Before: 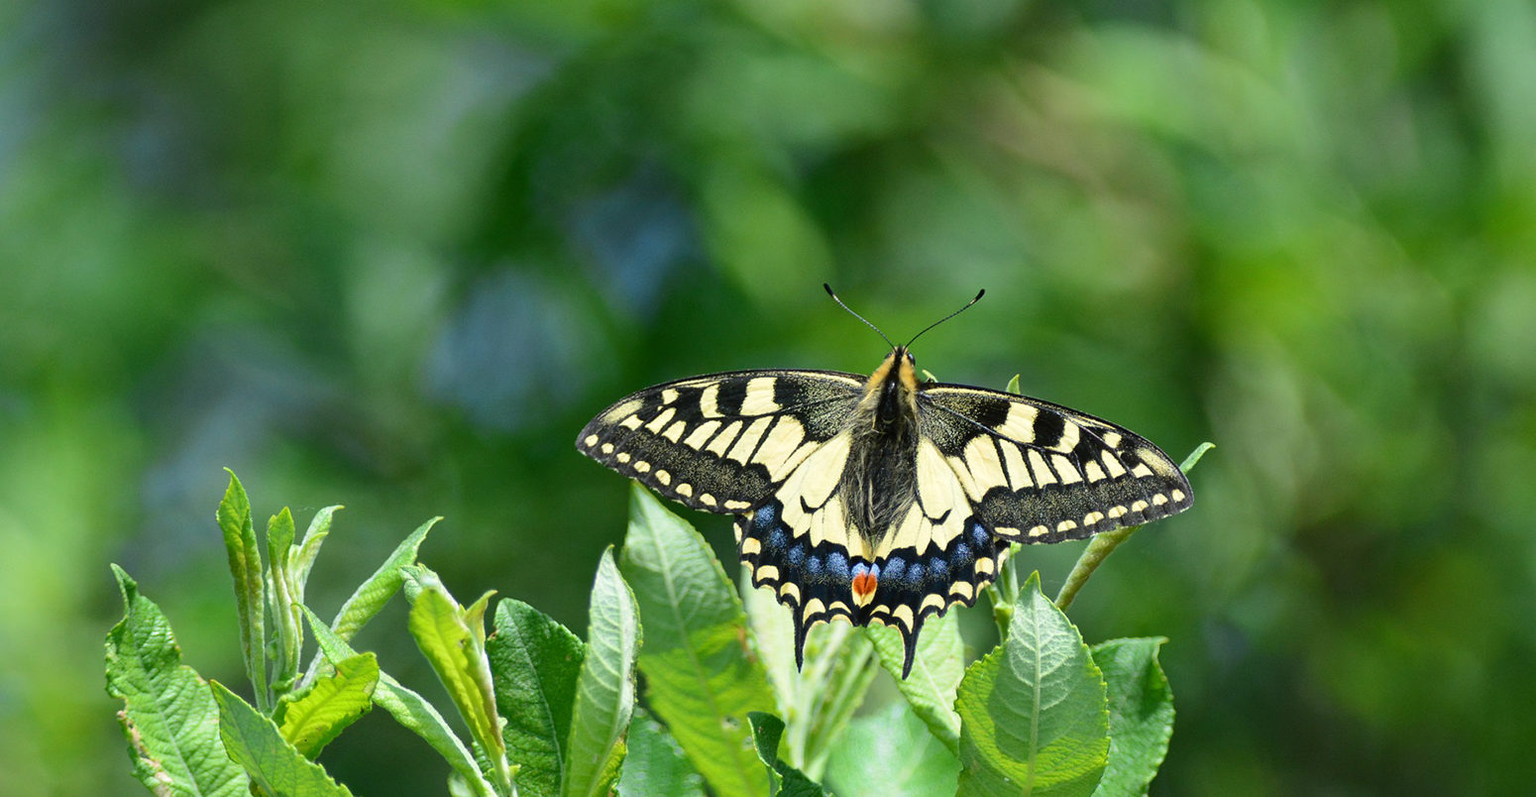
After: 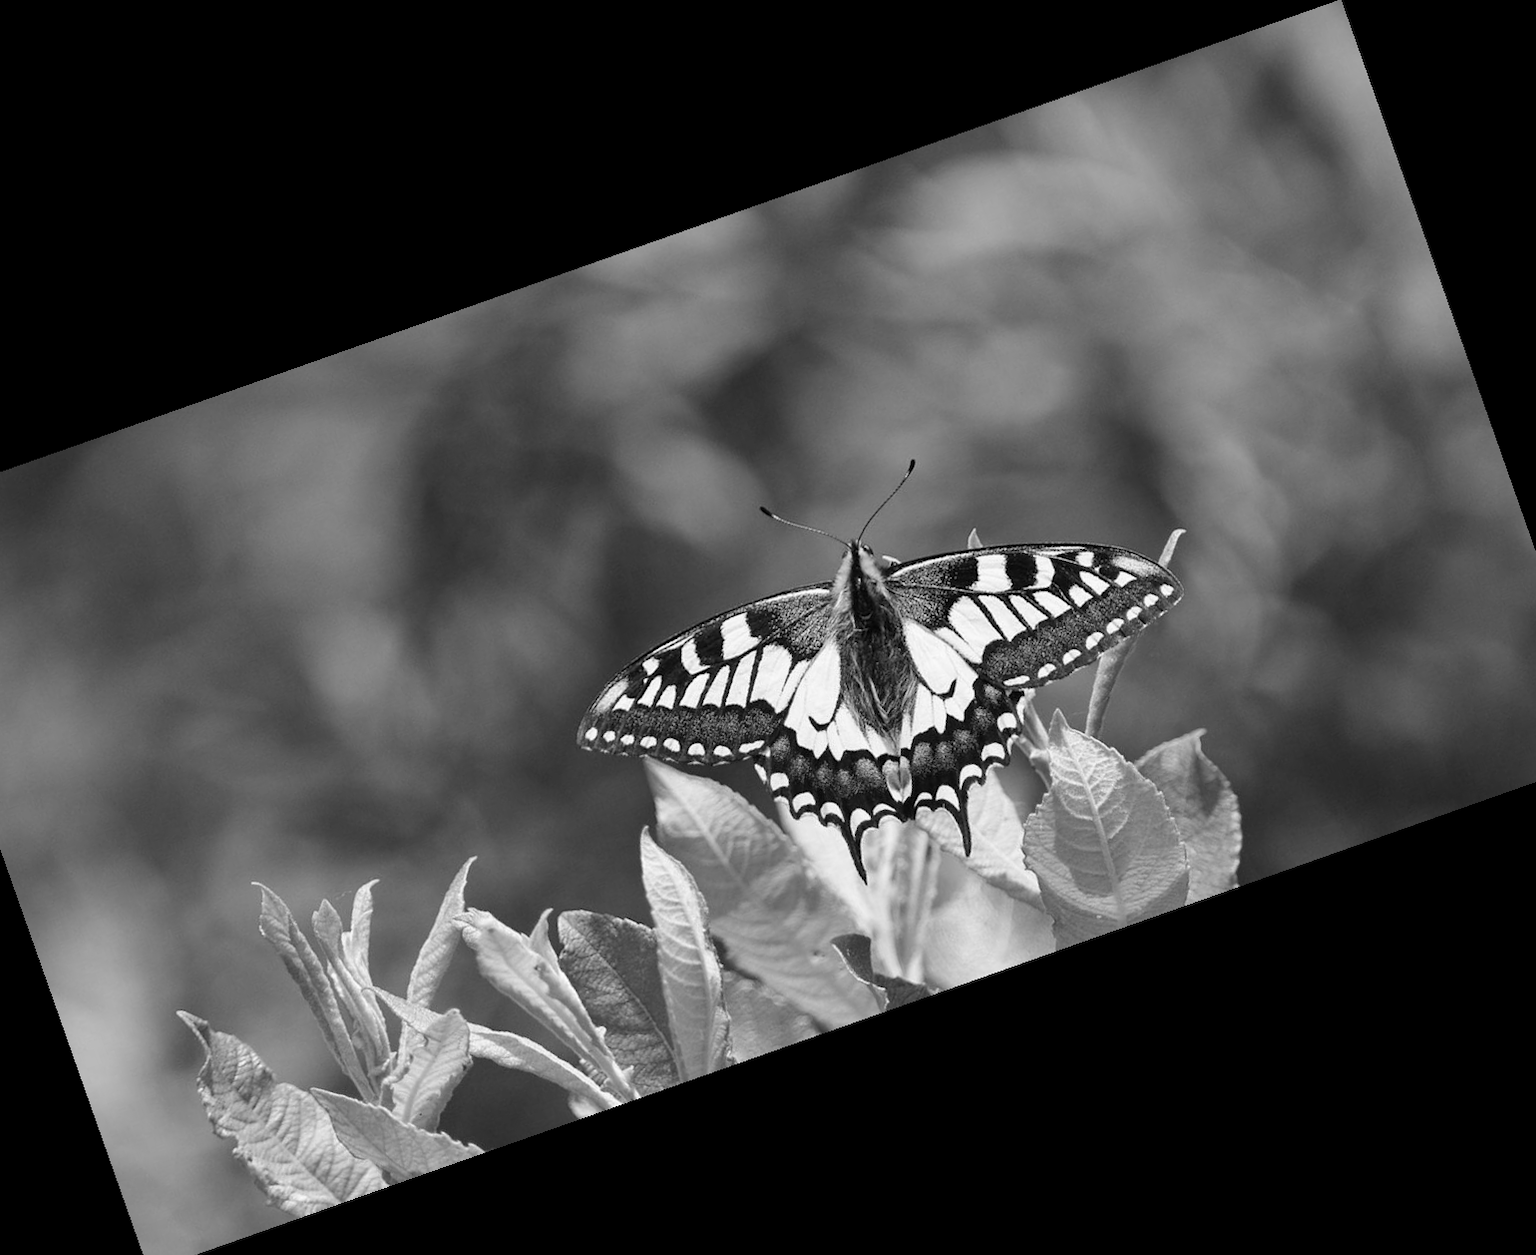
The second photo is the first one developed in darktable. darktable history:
monochrome: a 32, b 64, size 2.3
crop and rotate: angle 19.43°, left 6.812%, right 4.125%, bottom 1.087%
